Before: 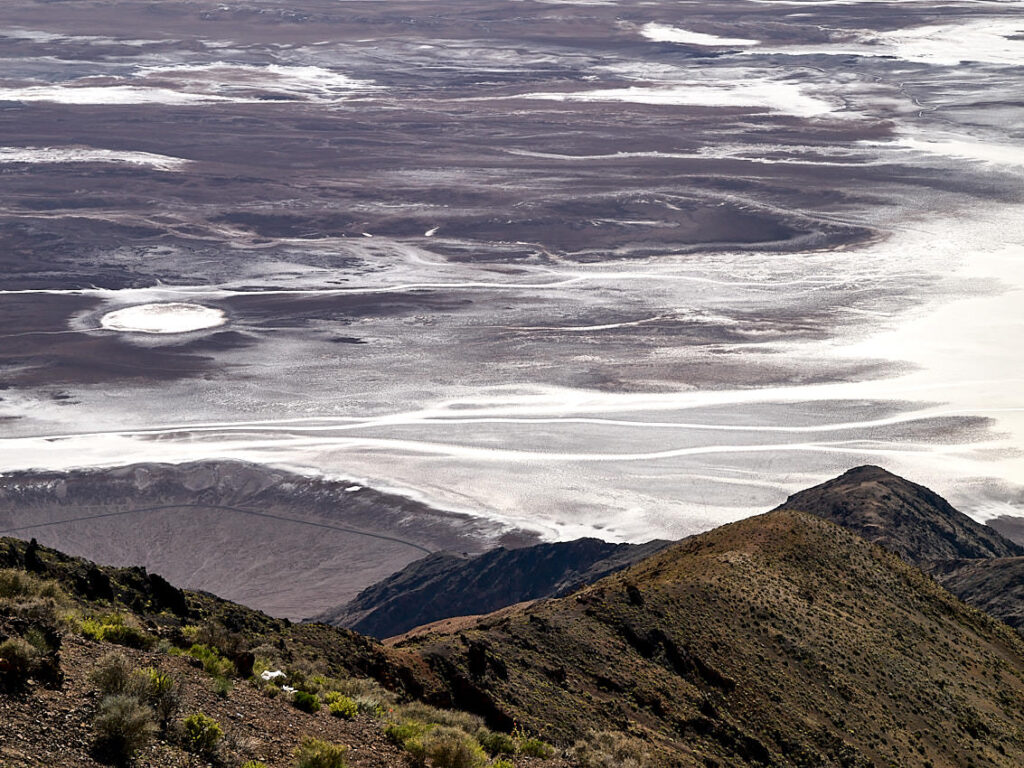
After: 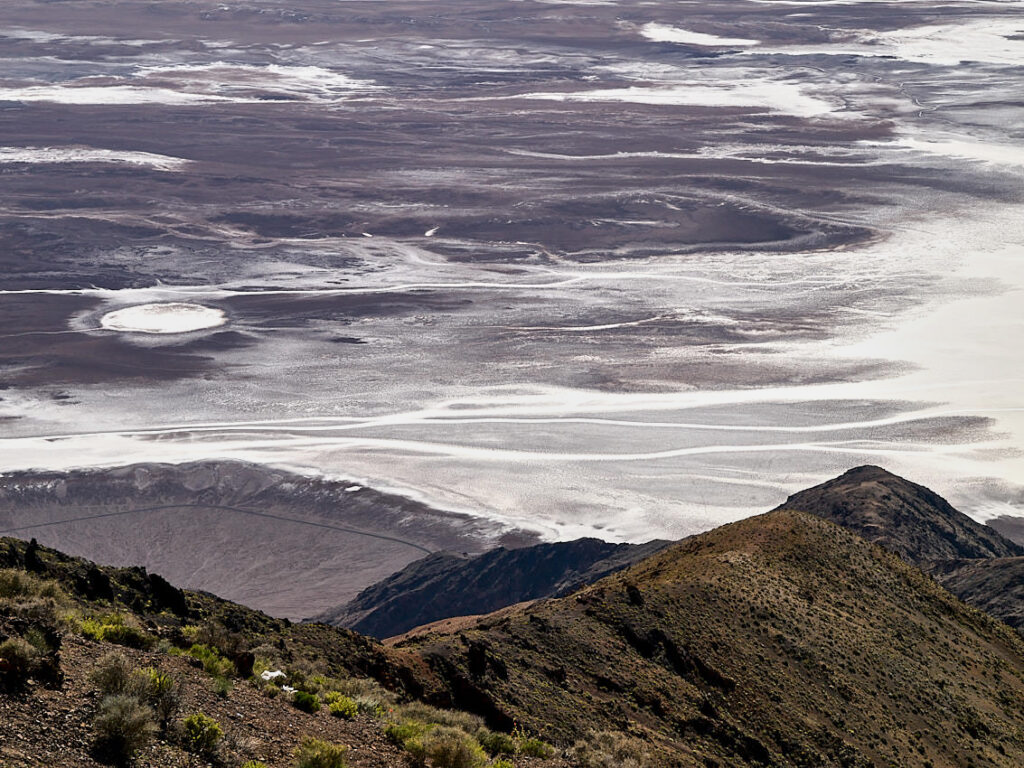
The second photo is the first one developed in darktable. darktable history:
tone equalizer: -8 EV -0.002 EV, -7 EV 0.005 EV, -6 EV -0.009 EV, -5 EV 0.011 EV, -4 EV -0.012 EV, -3 EV 0.007 EV, -2 EV -0.062 EV, -1 EV -0.293 EV, +0 EV -0.582 EV, smoothing diameter 2%, edges refinement/feathering 20, mask exposure compensation -1.57 EV, filter diffusion 5
